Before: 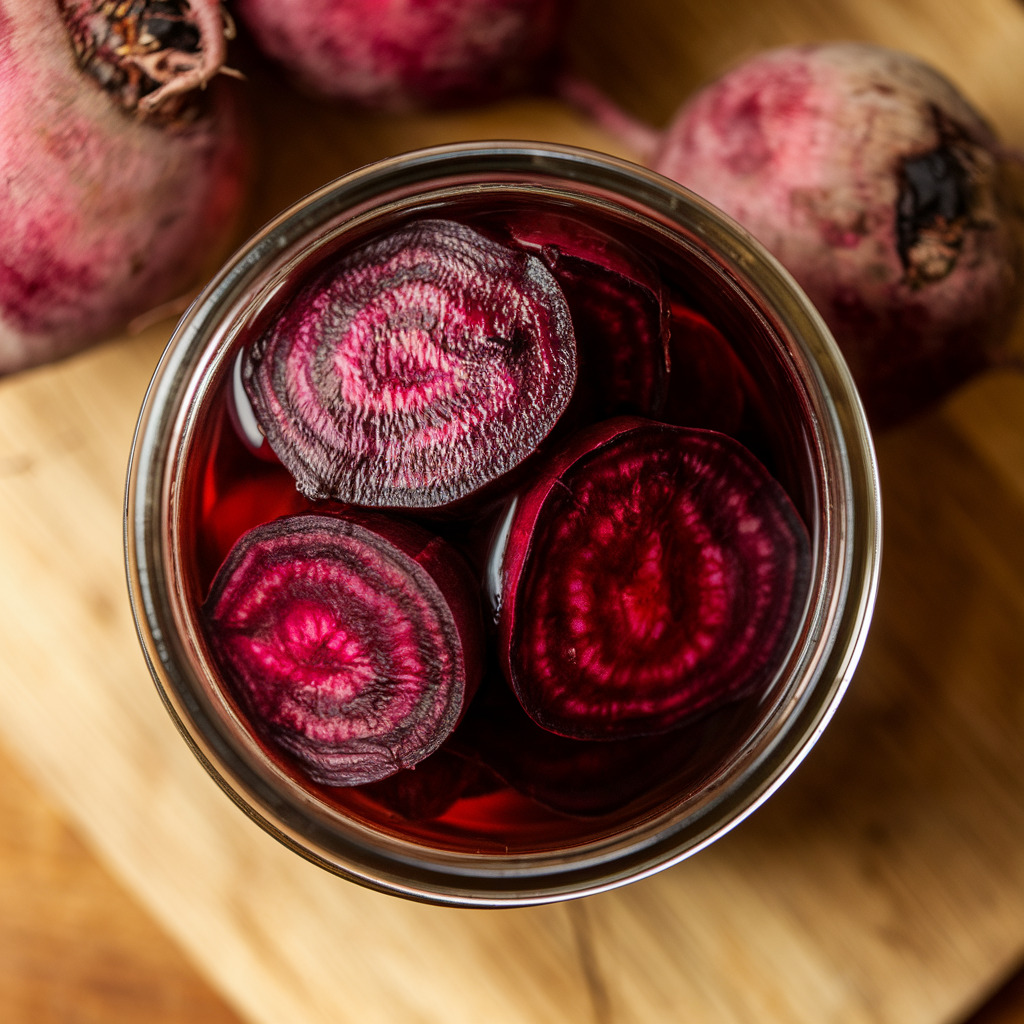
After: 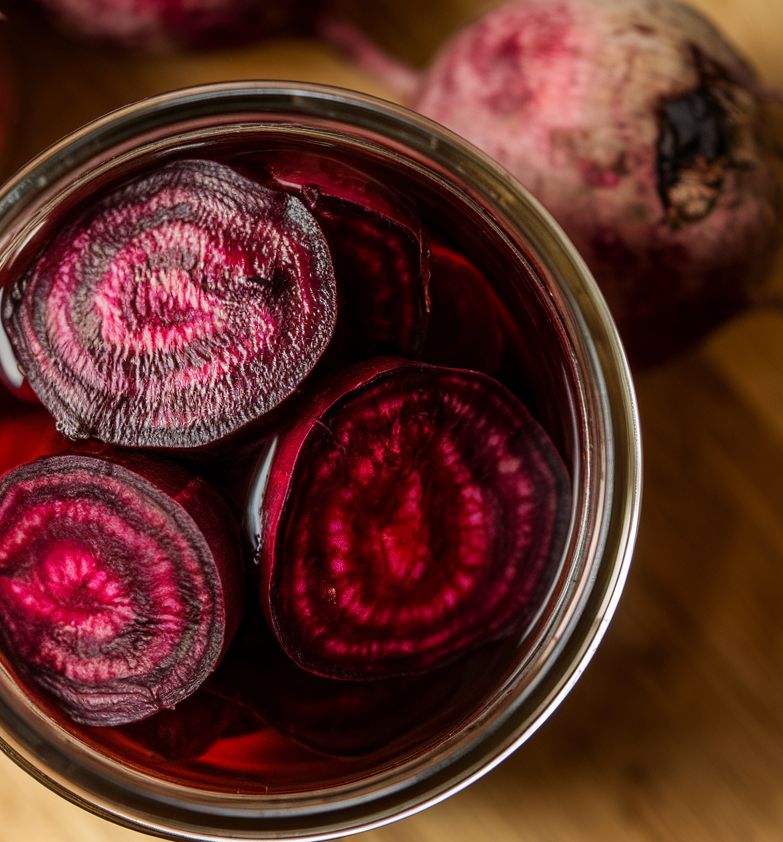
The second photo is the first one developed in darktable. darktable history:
crop: left 23.456%, top 5.885%, bottom 11.872%
